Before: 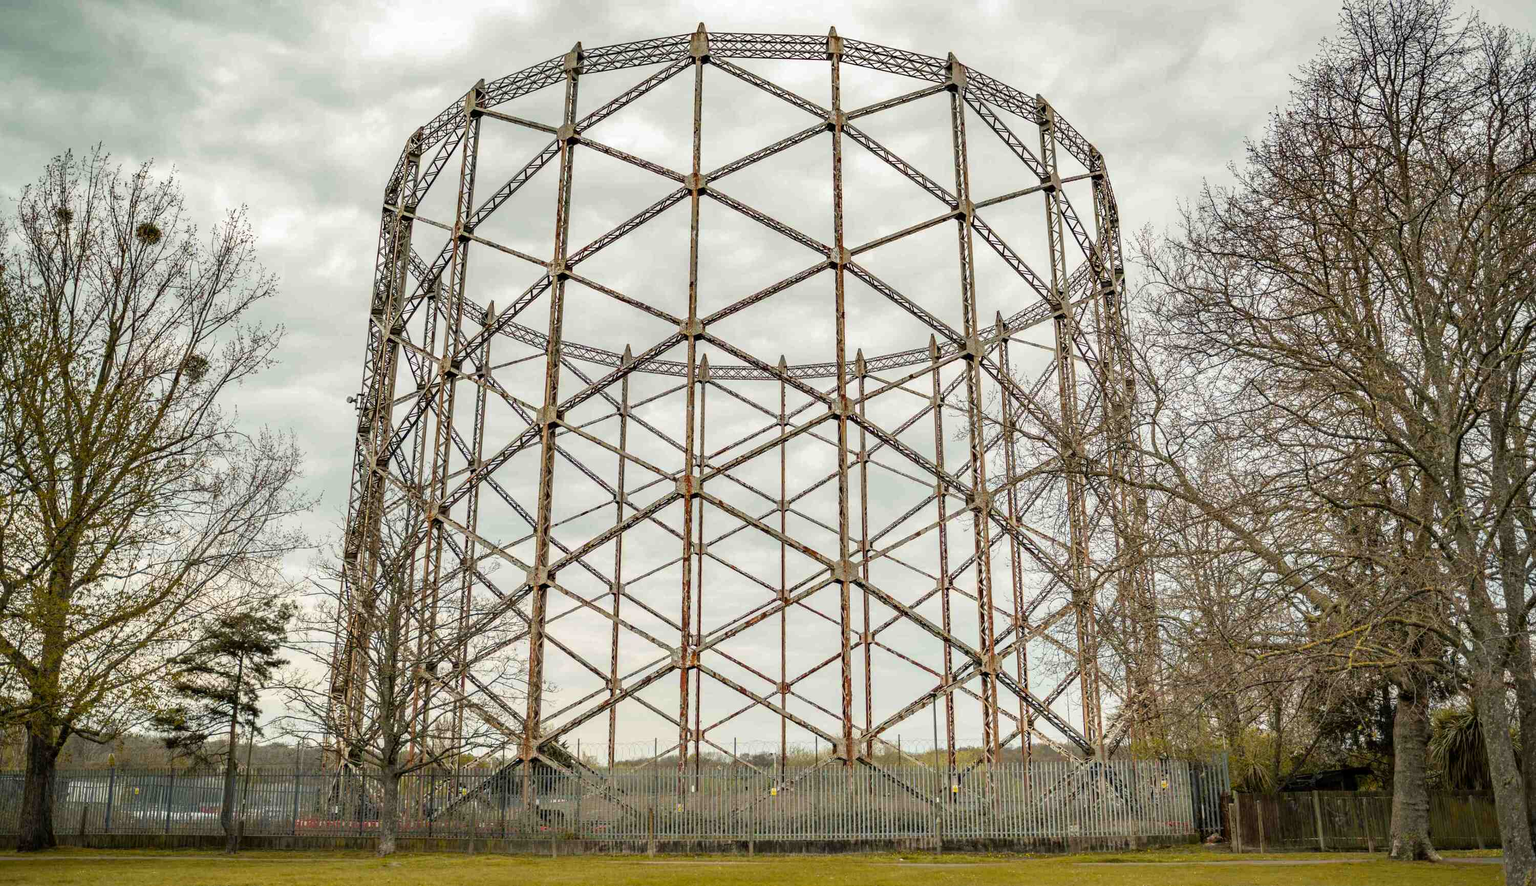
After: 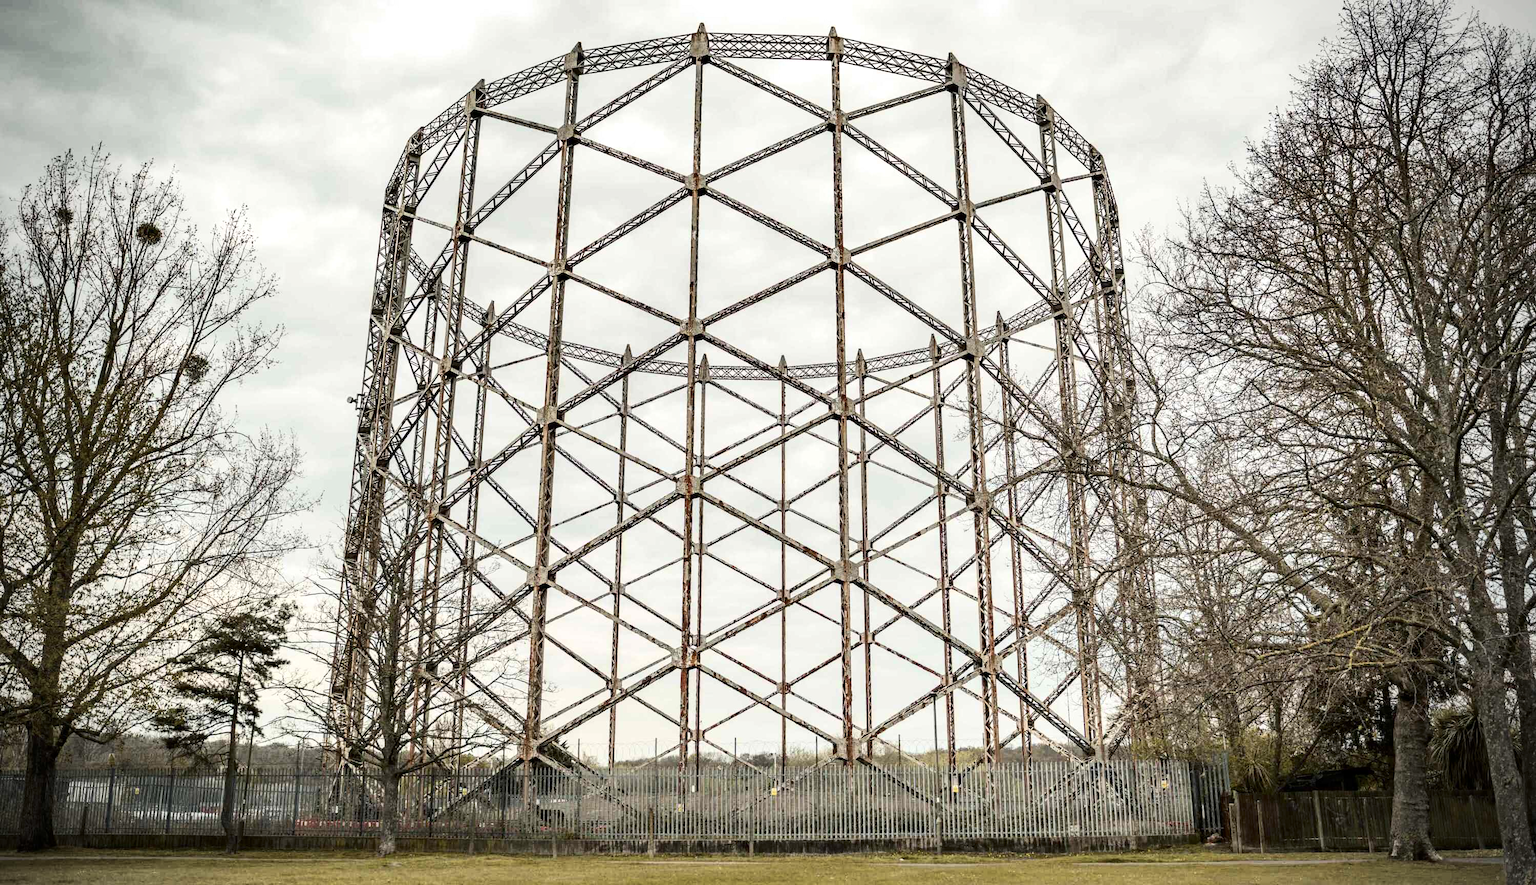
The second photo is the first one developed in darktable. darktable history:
vignetting: on, module defaults
exposure: exposure 0.173 EV, compensate exposure bias true, compensate highlight preservation false
contrast brightness saturation: contrast 0.25, saturation -0.31
